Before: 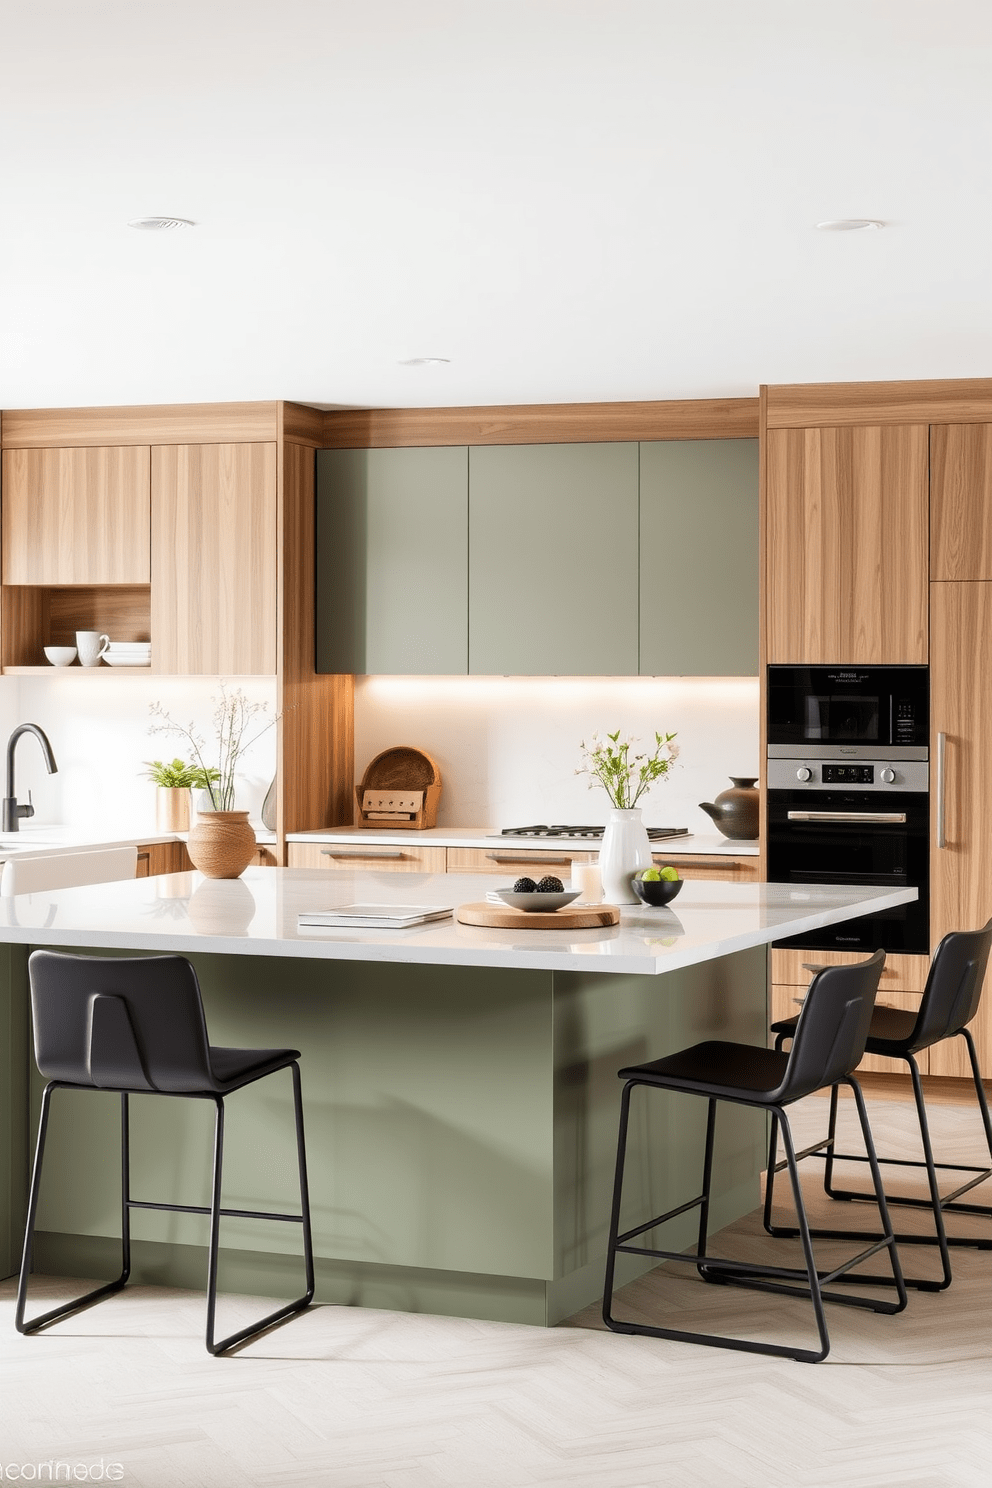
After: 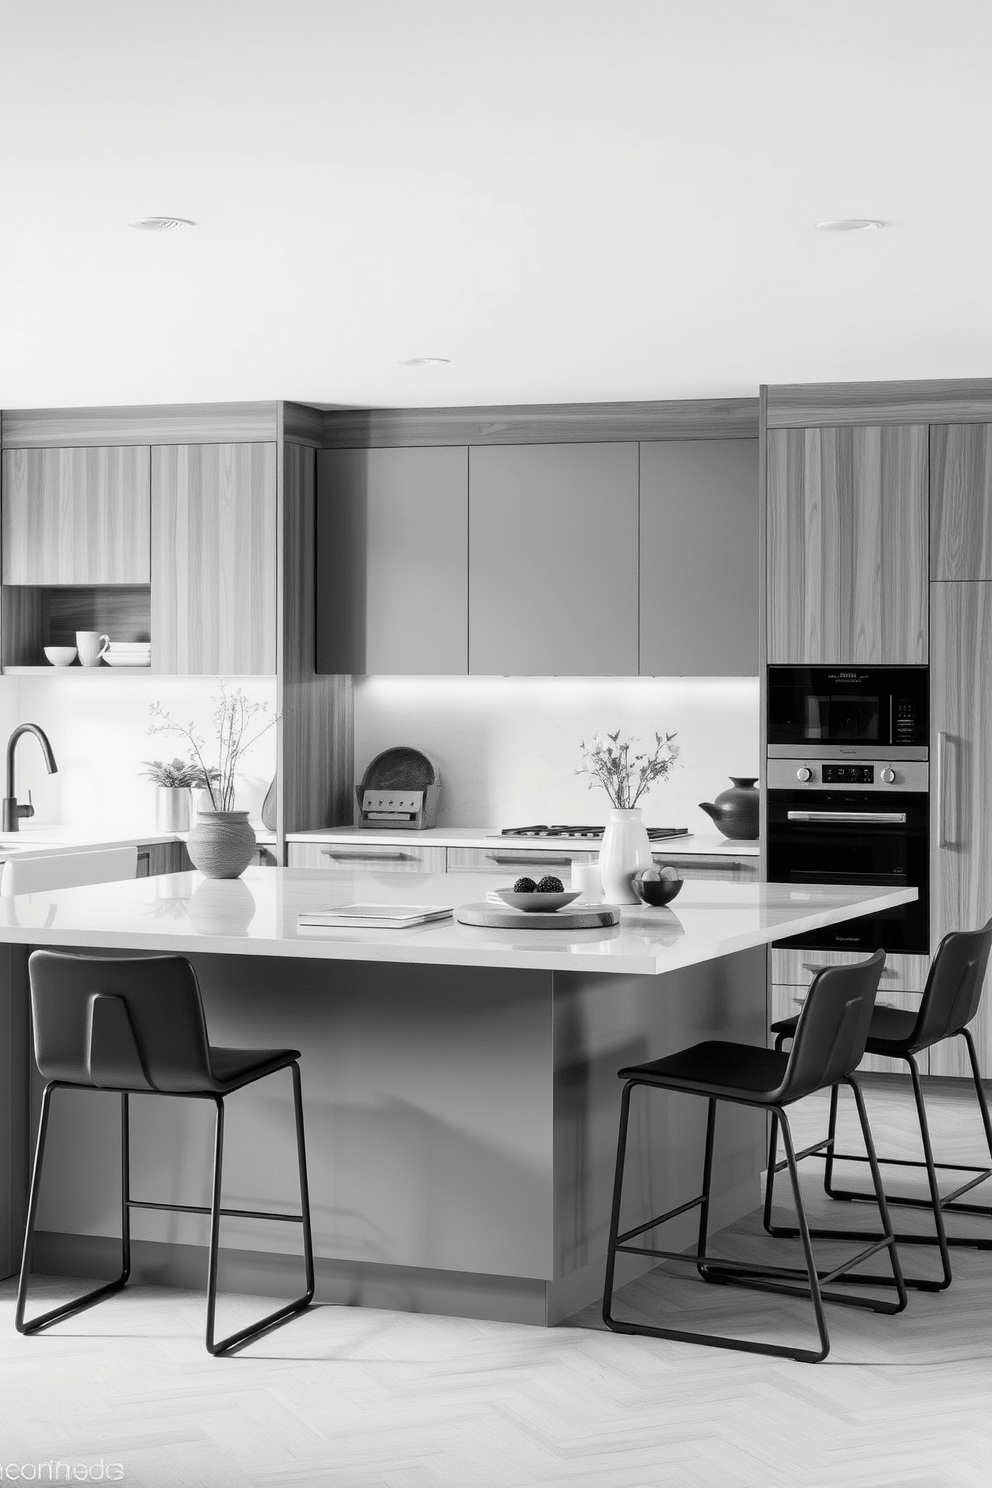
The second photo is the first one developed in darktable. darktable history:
color balance rgb: linear chroma grading › global chroma 15%, perceptual saturation grading › global saturation 30%
color calibration: output gray [0.267, 0.423, 0.261, 0], illuminant same as pipeline (D50), adaptation none (bypass)
